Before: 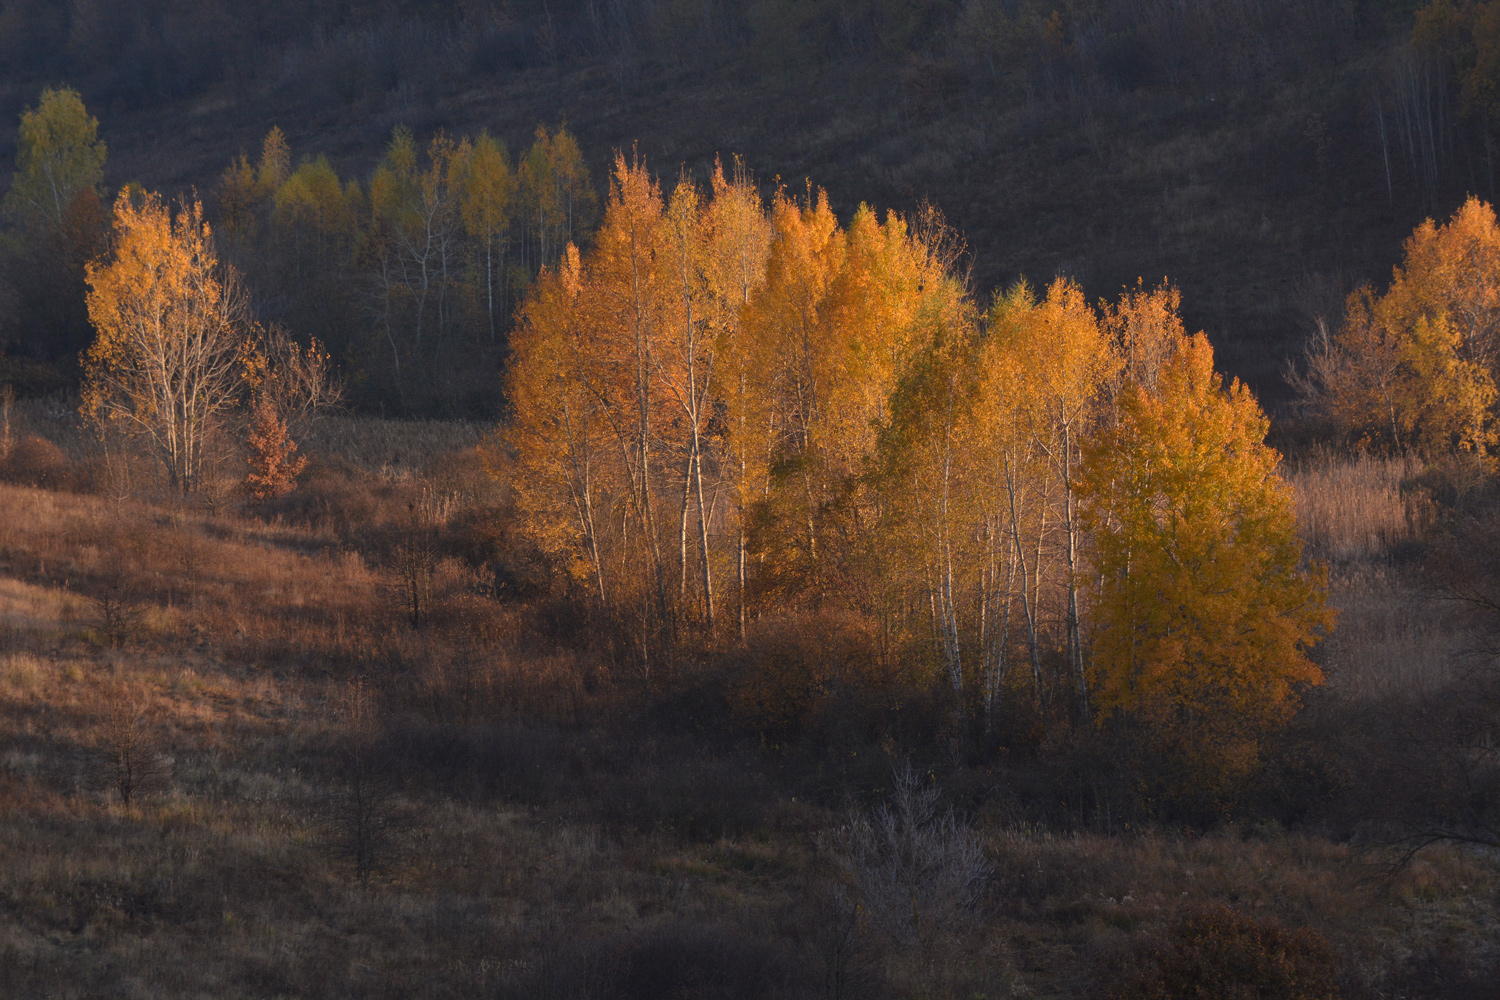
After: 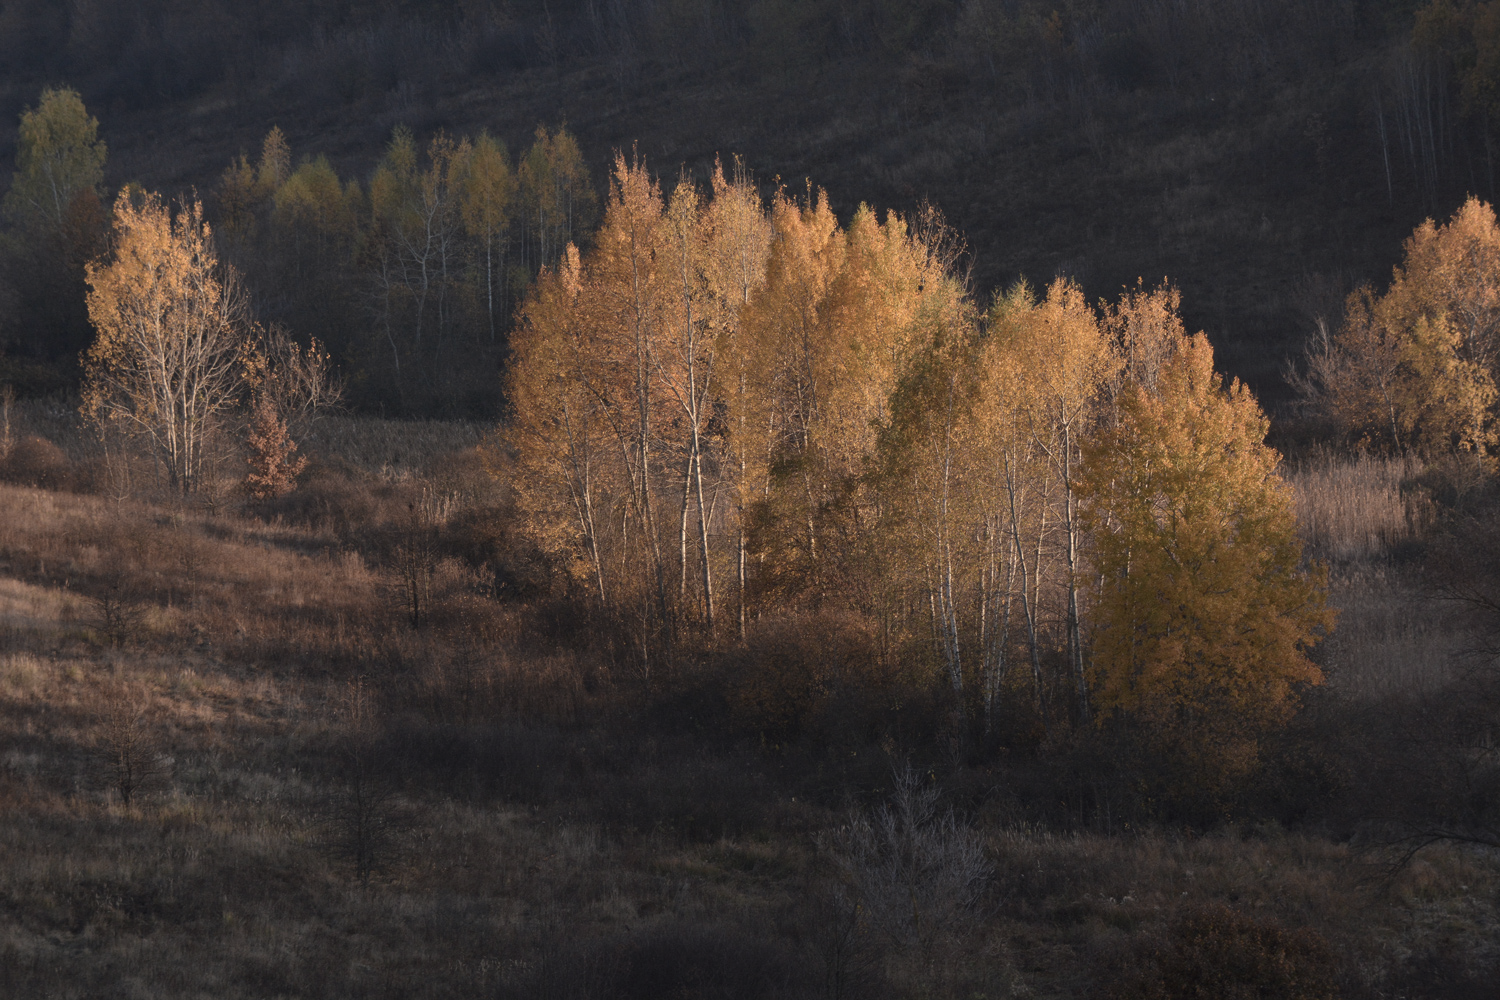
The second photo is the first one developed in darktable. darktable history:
contrast brightness saturation: contrast 0.099, saturation -0.377
